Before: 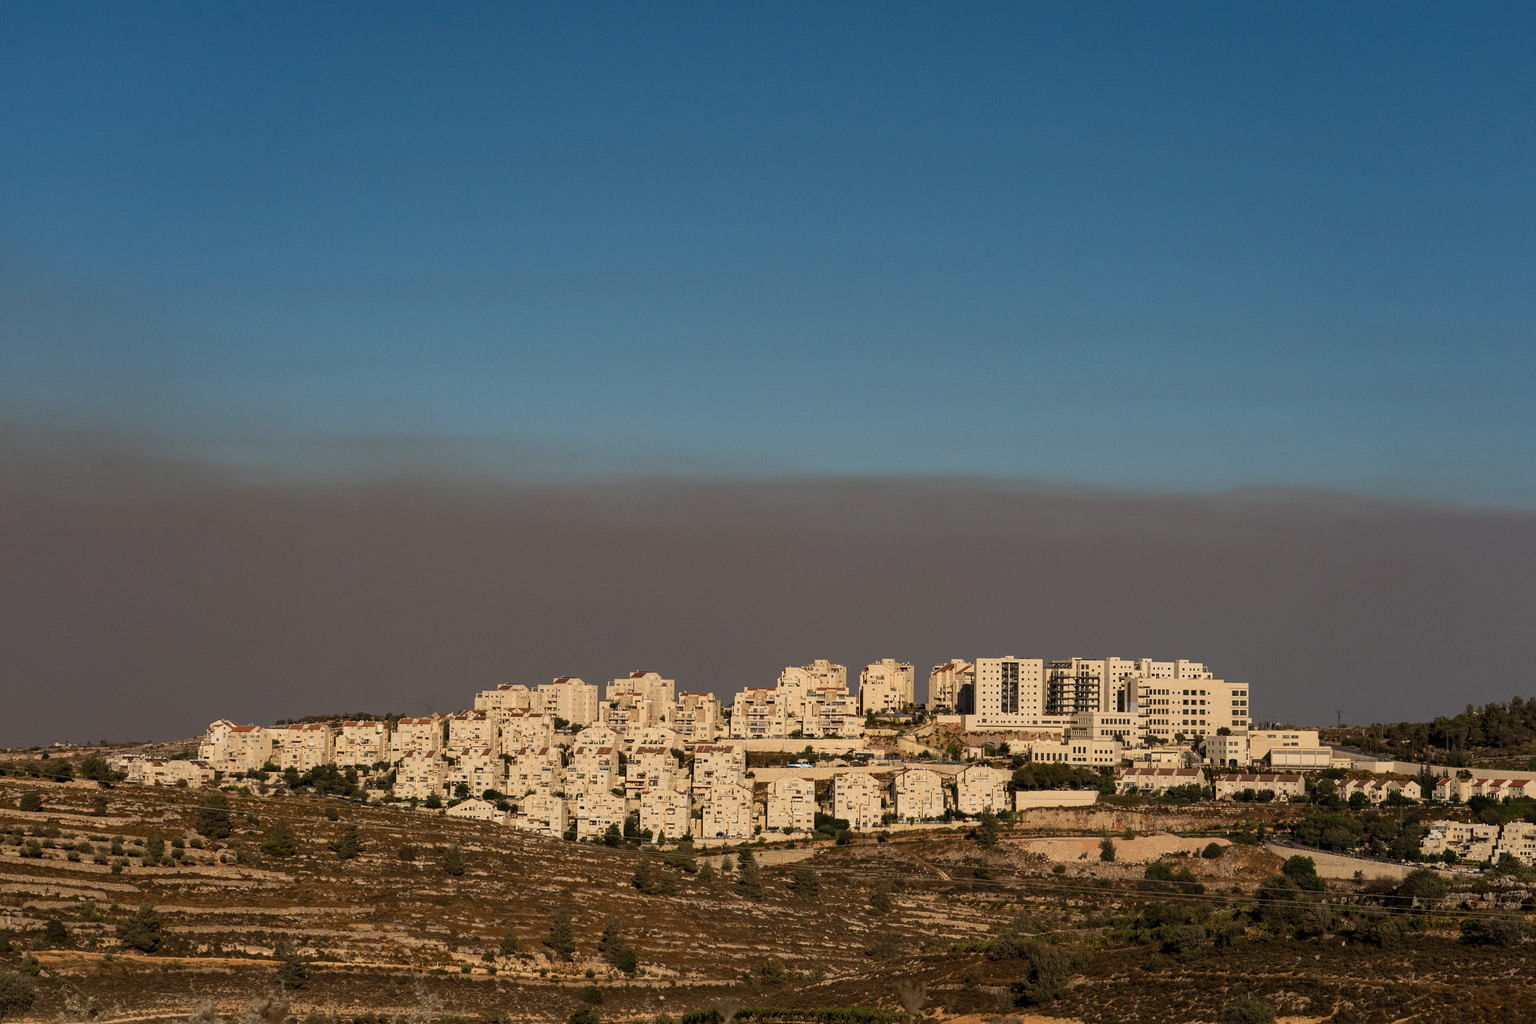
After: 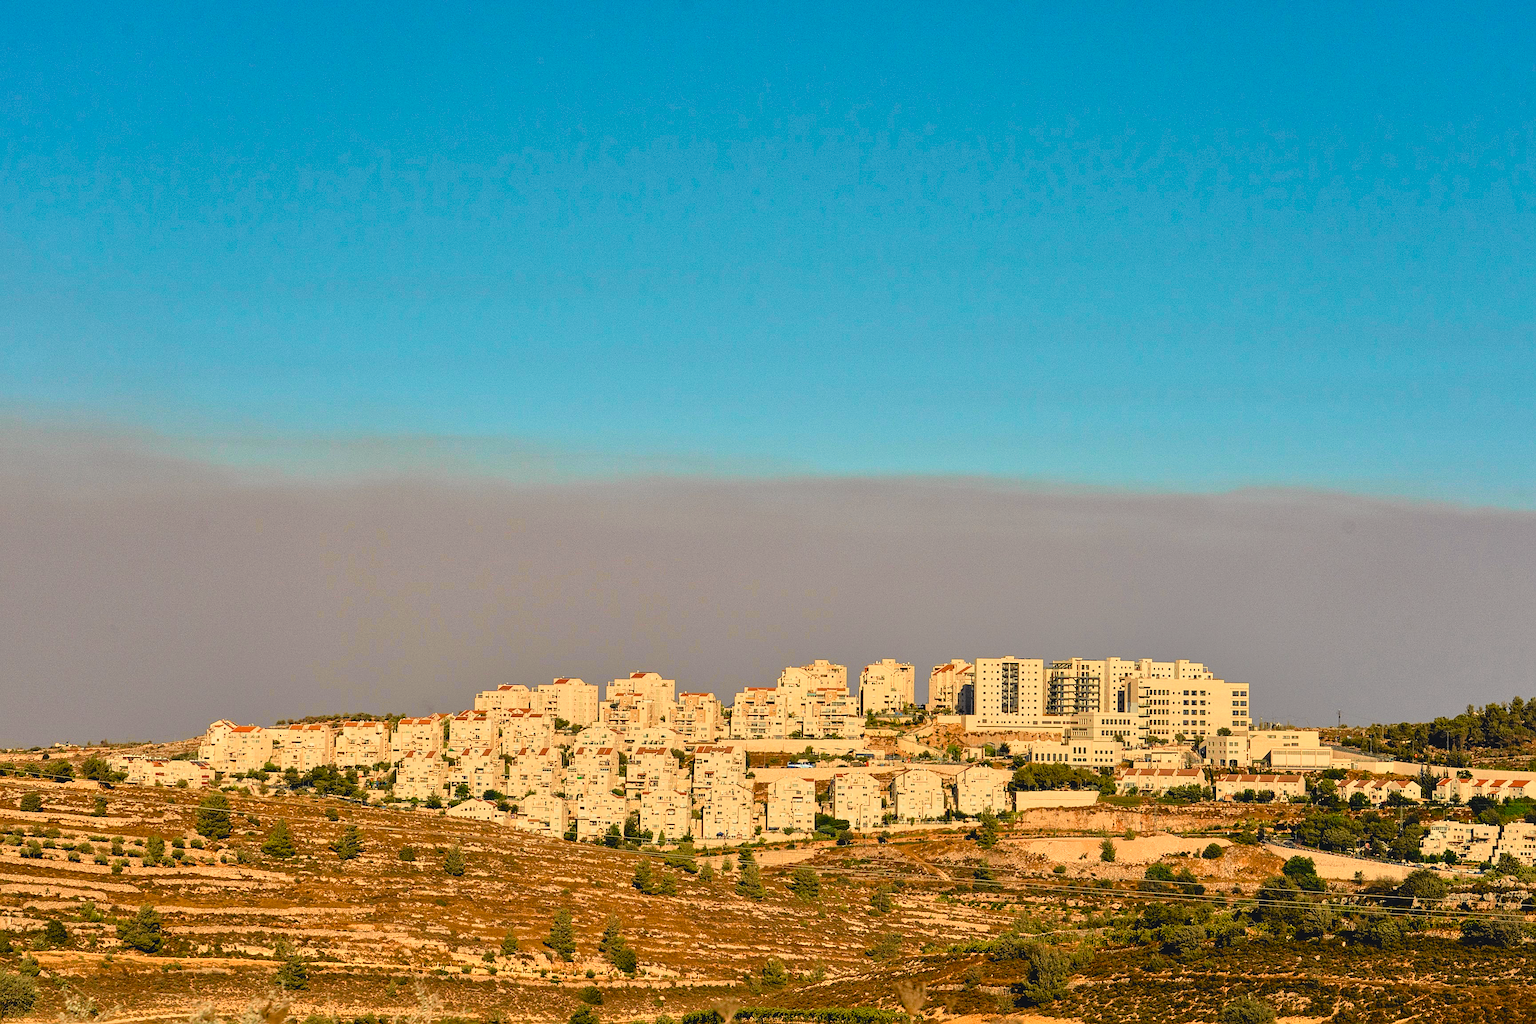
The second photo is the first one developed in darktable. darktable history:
tone curve: curves: ch0 [(0, 0.022) (0.114, 0.088) (0.282, 0.316) (0.446, 0.511) (0.613, 0.693) (0.786, 0.843) (0.999, 0.949)]; ch1 [(0, 0) (0.395, 0.343) (0.463, 0.427) (0.486, 0.474) (0.503, 0.5) (0.535, 0.522) (0.555, 0.566) (0.594, 0.614) (0.755, 0.793) (1, 1)]; ch2 [(0, 0) (0.369, 0.388) (0.449, 0.431) (0.501, 0.5) (0.528, 0.517) (0.561, 0.59) (0.612, 0.646) (0.697, 0.721) (1, 1)], color space Lab, independent channels, preserve colors none
sharpen: on, module defaults
color balance rgb: shadows lift › chroma 3%, shadows lift › hue 280.8°, power › hue 330°, highlights gain › chroma 3%, highlights gain › hue 75.6°, global offset › luminance 0.7%, perceptual saturation grading › global saturation 20%, perceptual saturation grading › highlights -25%, perceptual saturation grading › shadows 50%, global vibrance 20.33%
tone equalizer: -7 EV 0.15 EV, -6 EV 0.6 EV, -5 EV 1.15 EV, -4 EV 1.33 EV, -3 EV 1.15 EV, -2 EV 0.6 EV, -1 EV 0.15 EV, mask exposure compensation -0.5 EV
